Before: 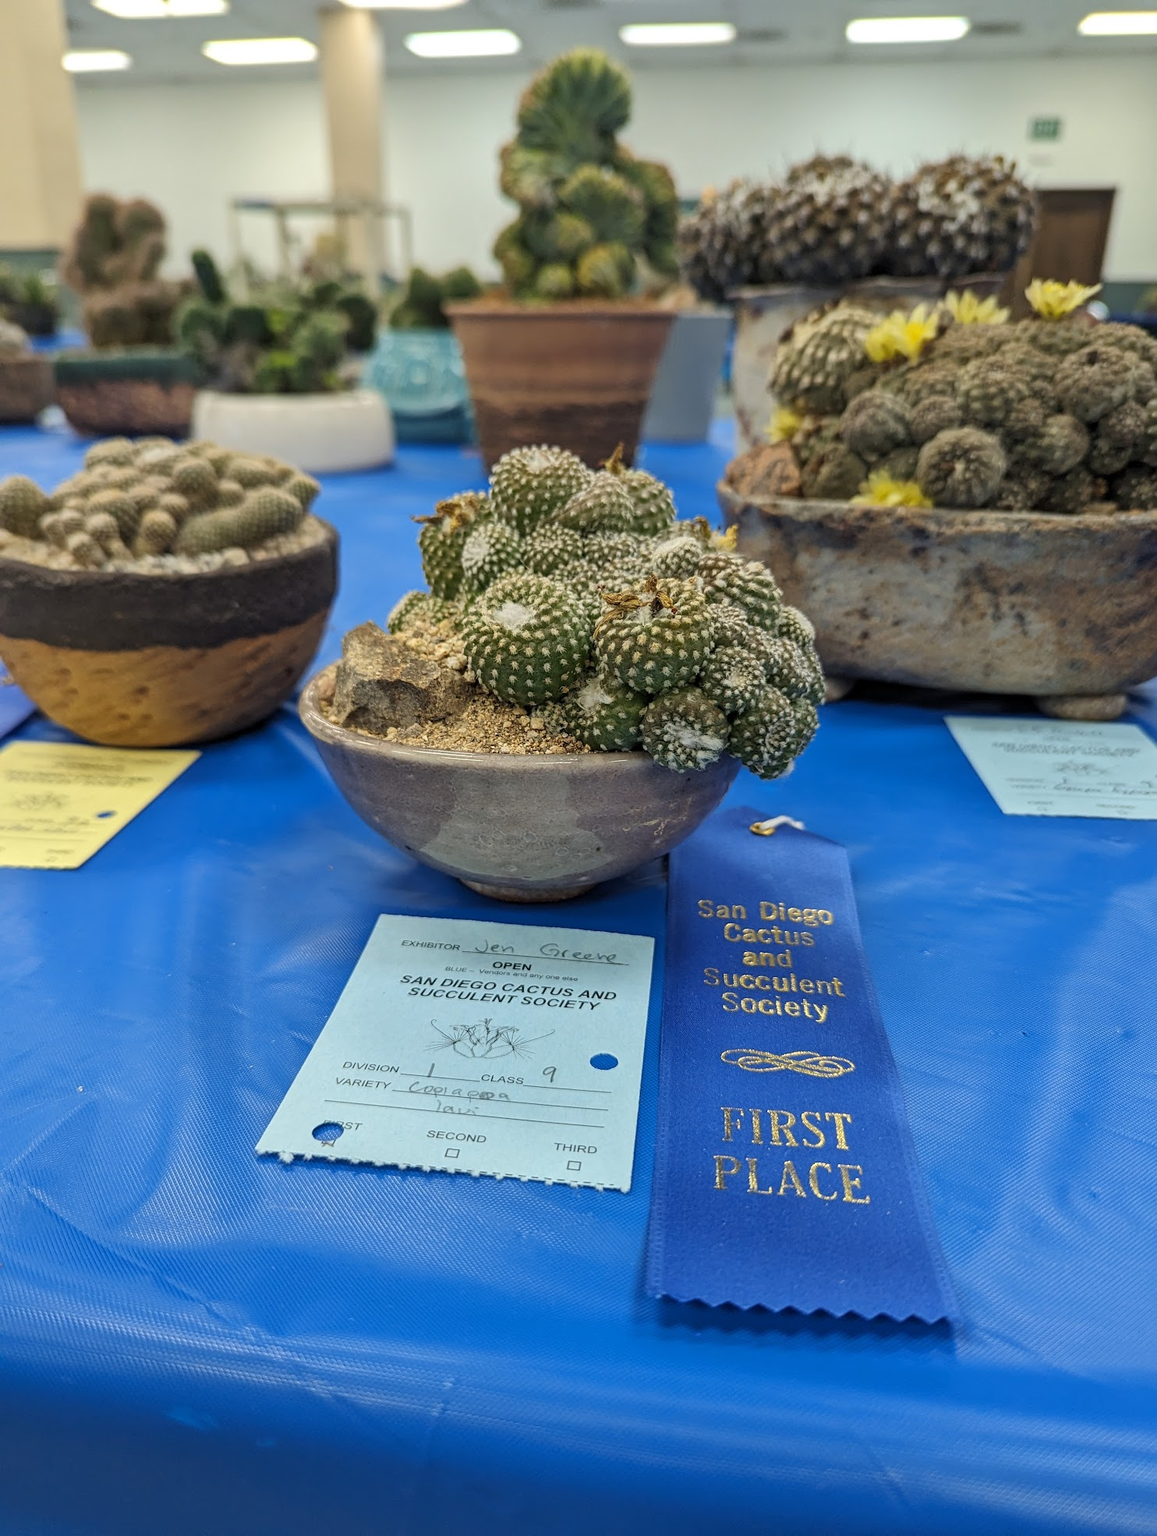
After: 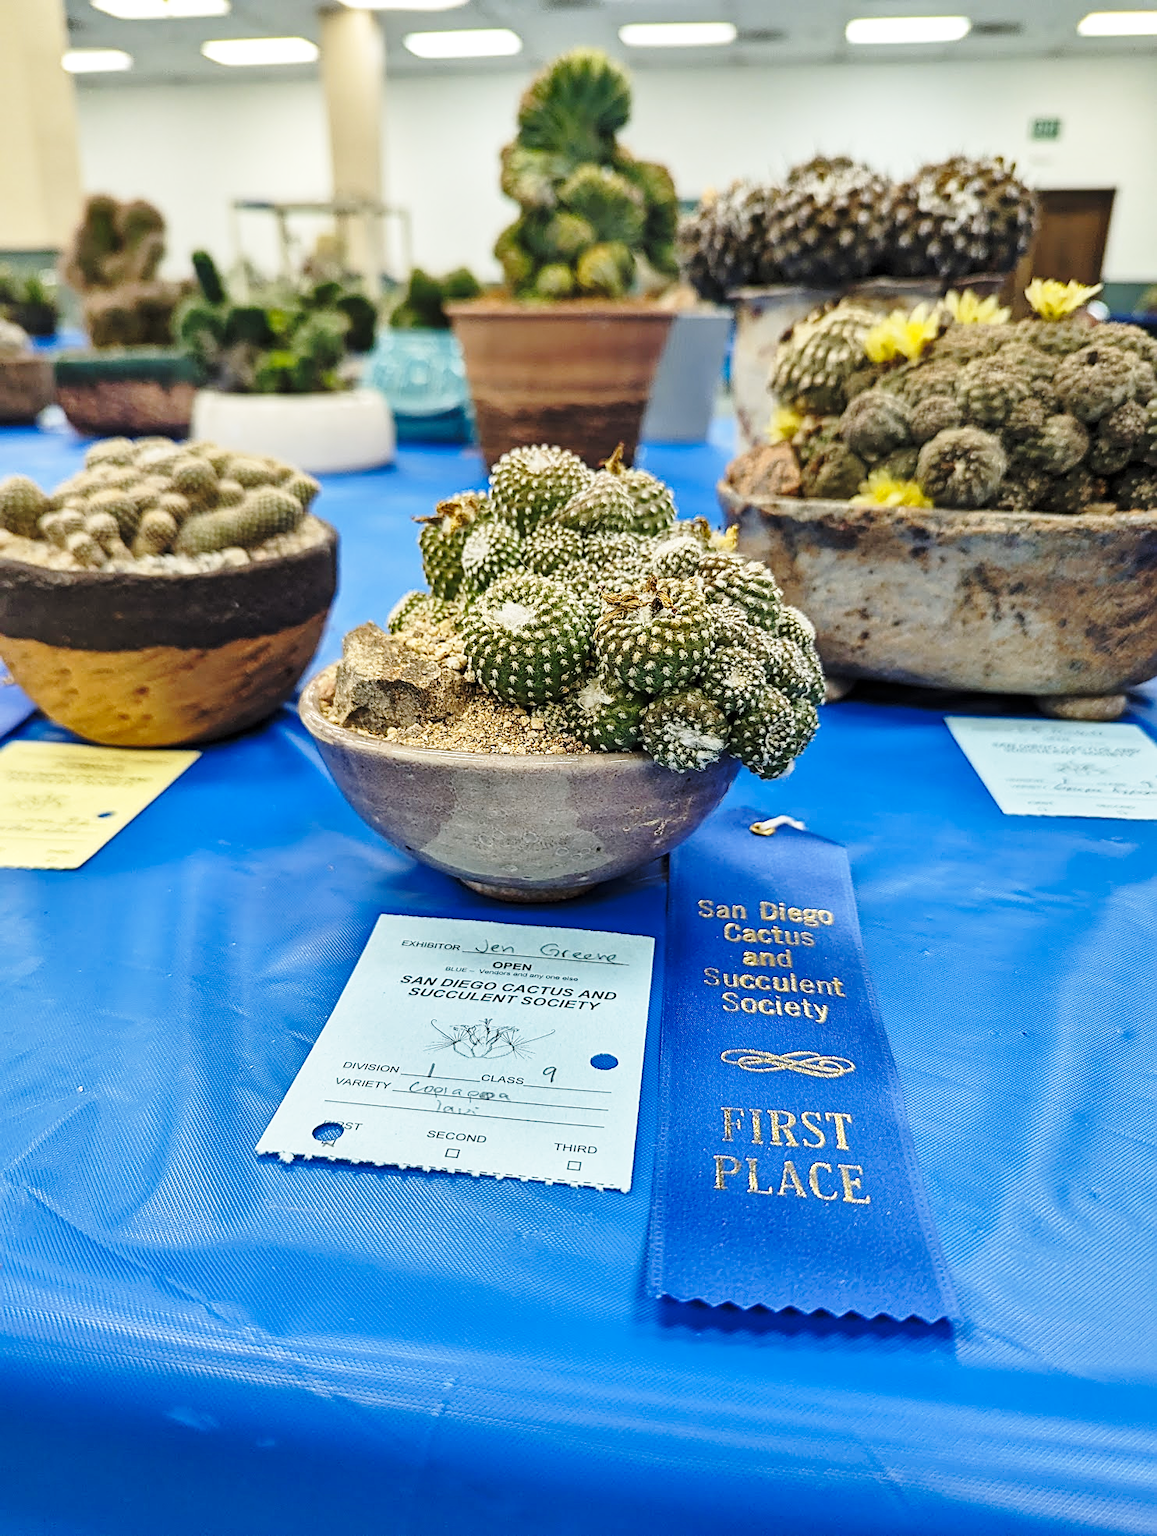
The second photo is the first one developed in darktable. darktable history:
sharpen: on, module defaults
shadows and highlights: soften with gaussian
base curve: curves: ch0 [(0, 0) (0.036, 0.037) (0.121, 0.228) (0.46, 0.76) (0.859, 0.983) (1, 1)], preserve colors none
